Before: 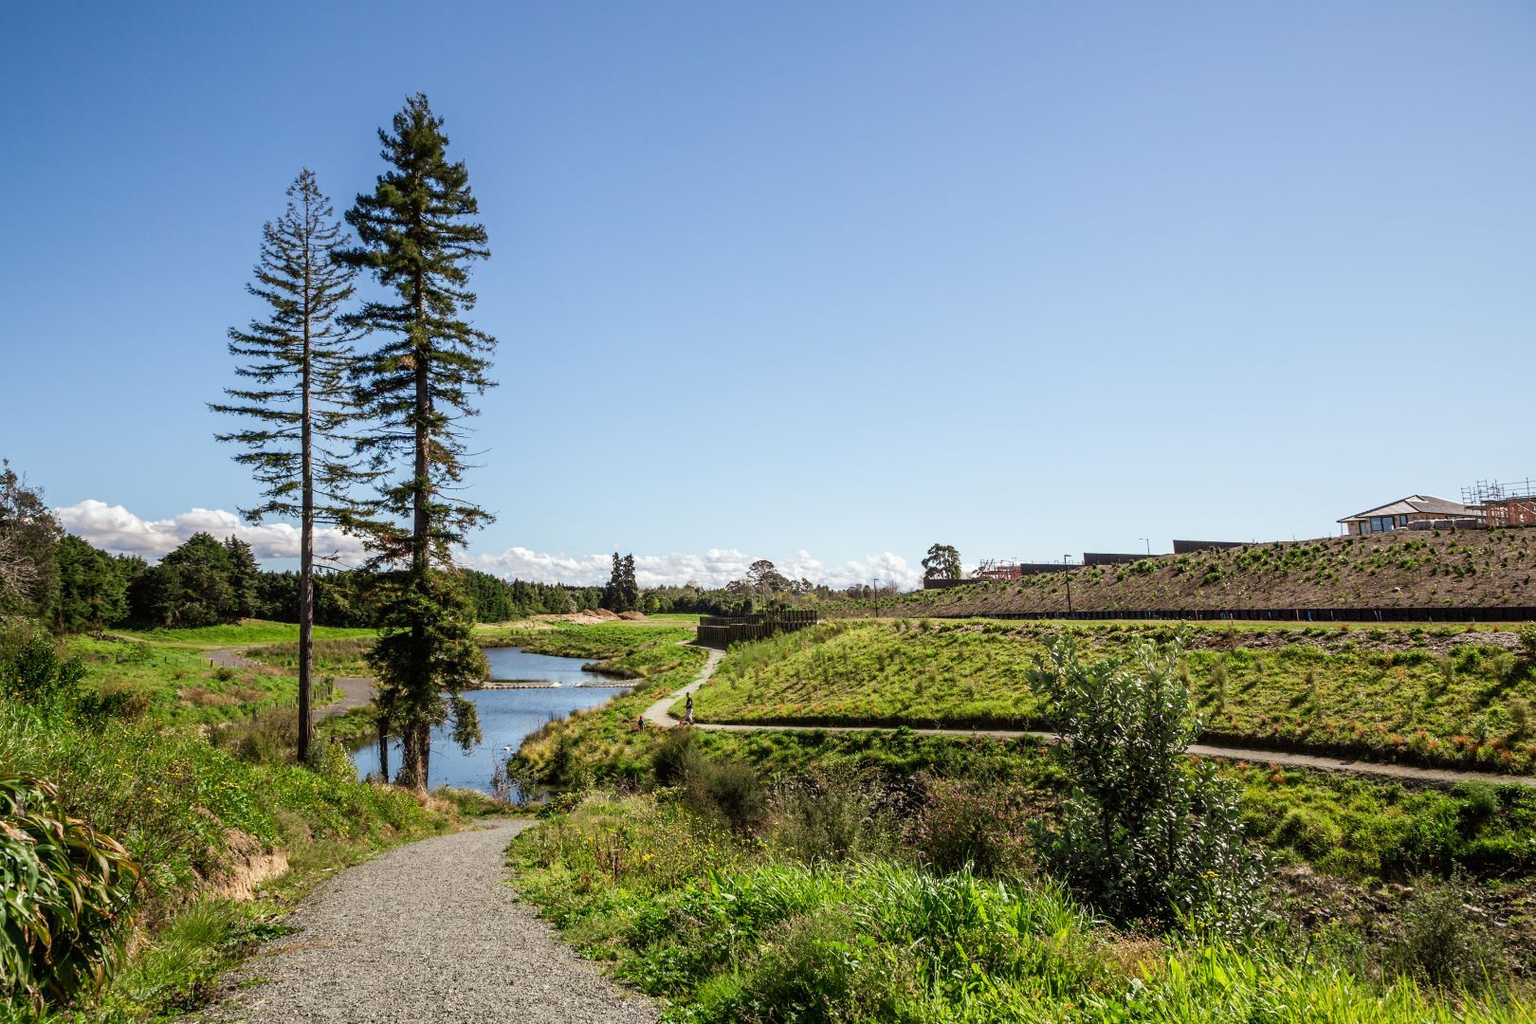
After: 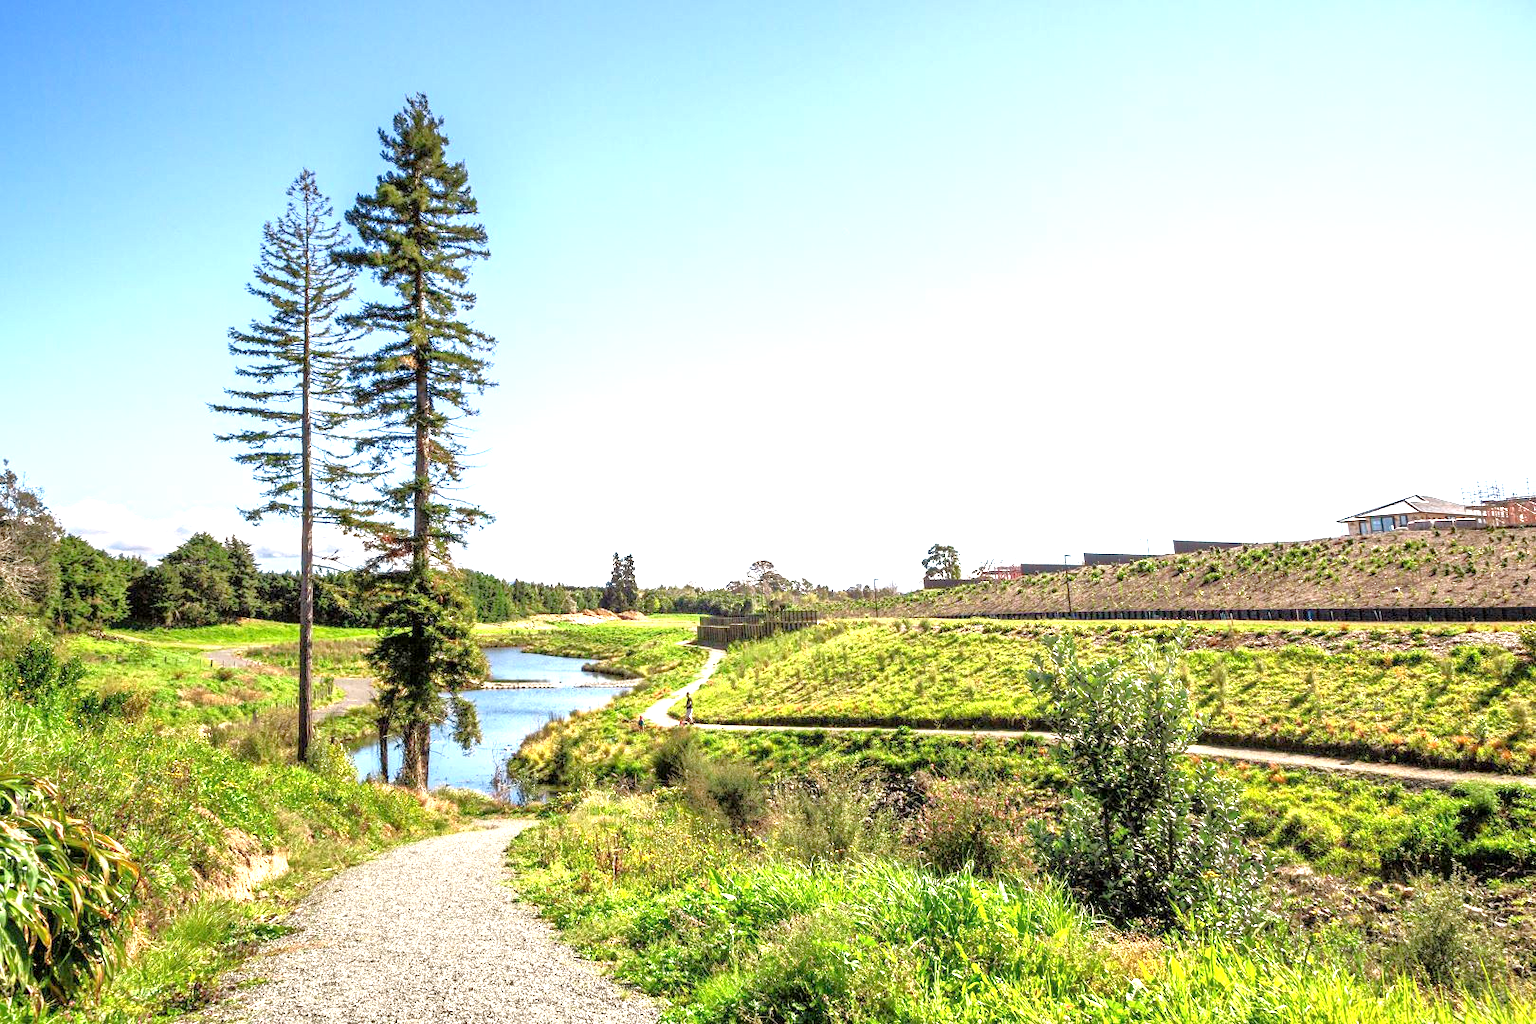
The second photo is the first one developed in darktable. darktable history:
local contrast: highlights 100%, shadows 100%, detail 120%, midtone range 0.2
tone equalizer: -7 EV 0.15 EV, -6 EV 0.6 EV, -5 EV 1.15 EV, -4 EV 1.33 EV, -3 EV 1.15 EV, -2 EV 0.6 EV, -1 EV 0.15 EV, mask exposure compensation -0.5 EV
exposure: black level correction 0, exposure 1.3 EV, compensate exposure bias true, compensate highlight preservation false
